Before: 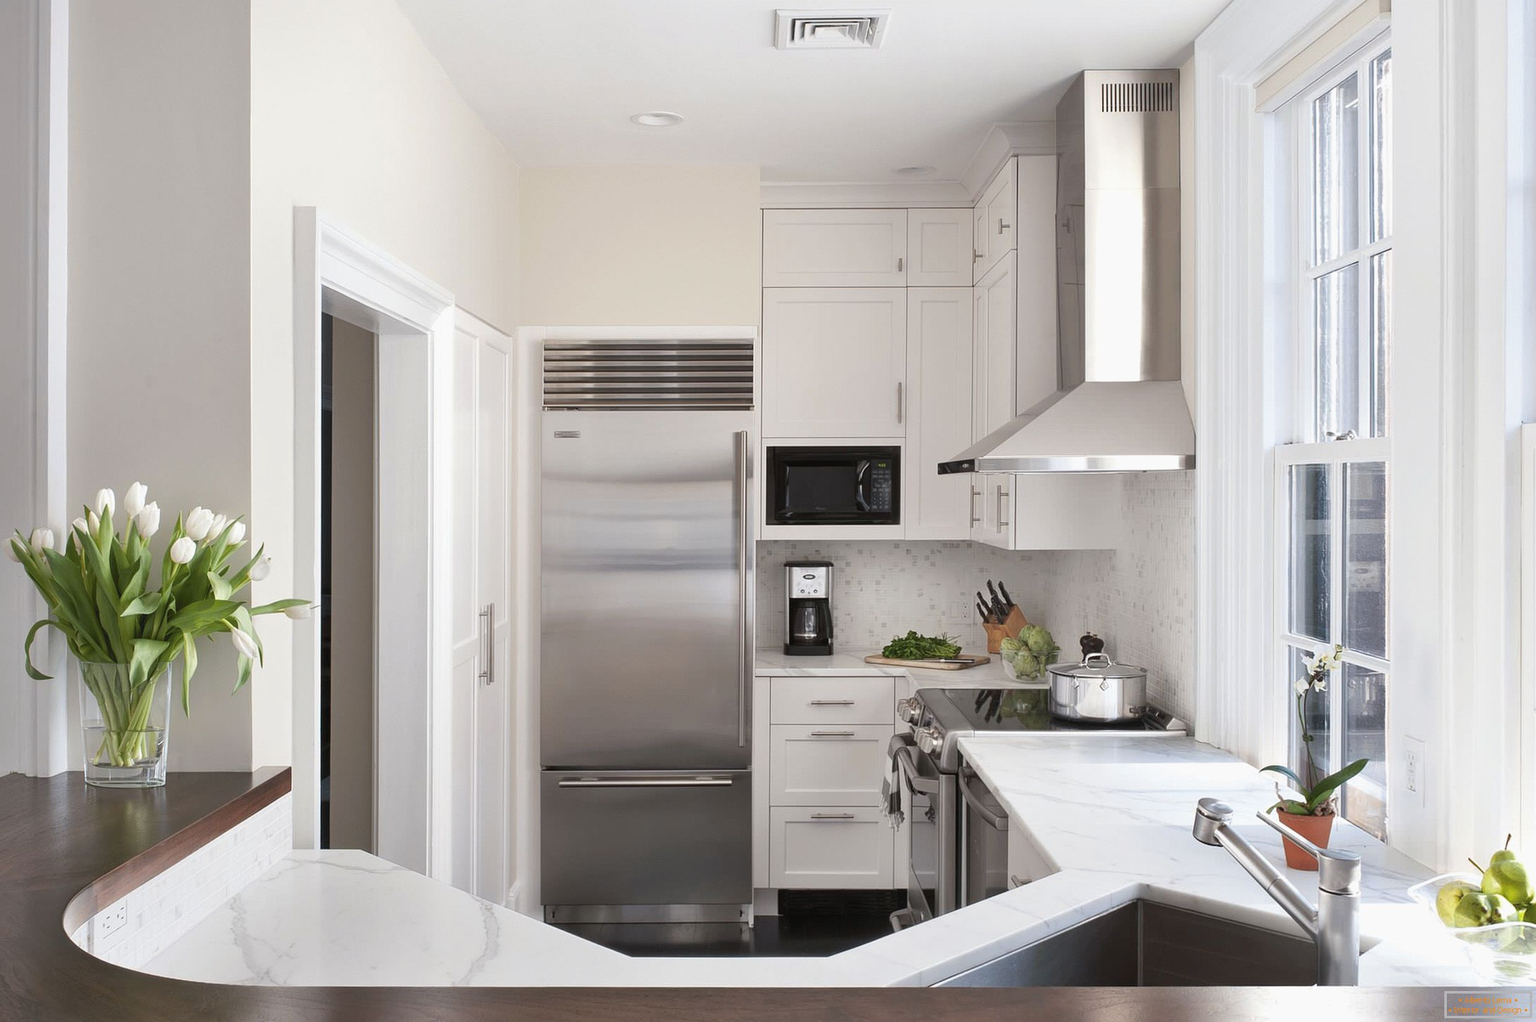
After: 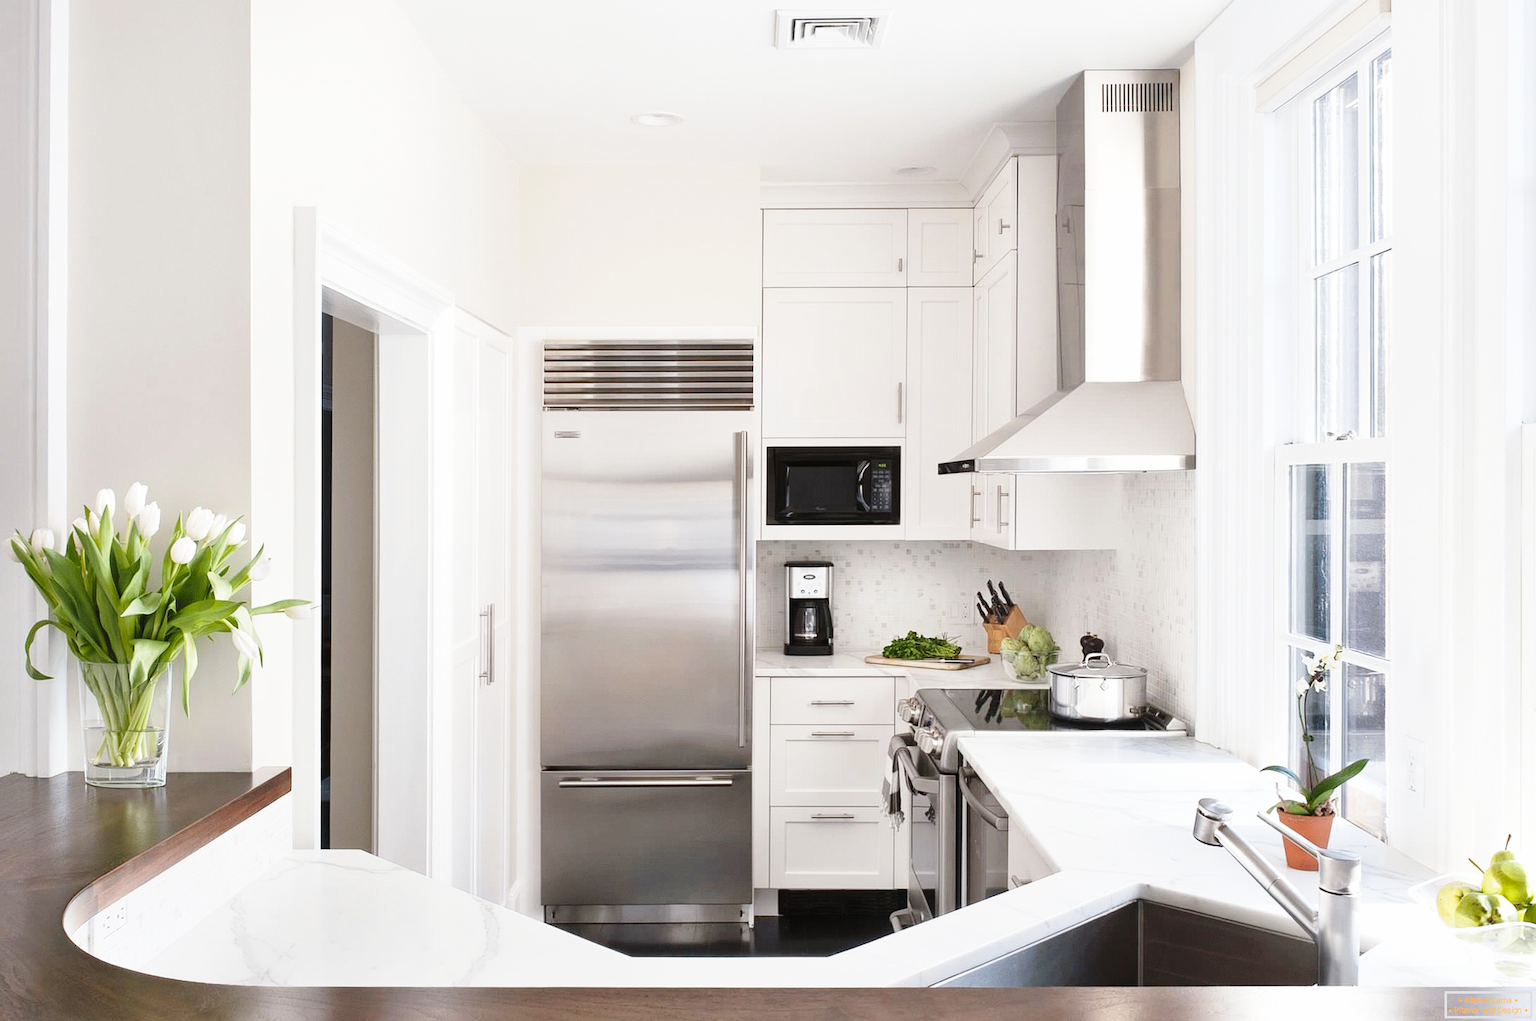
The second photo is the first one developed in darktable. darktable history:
base curve: curves: ch0 [(0, 0) (0.028, 0.03) (0.121, 0.232) (0.46, 0.748) (0.859, 0.968) (1, 1)], preserve colors none
exposure: black level correction 0.001, compensate highlight preservation false
